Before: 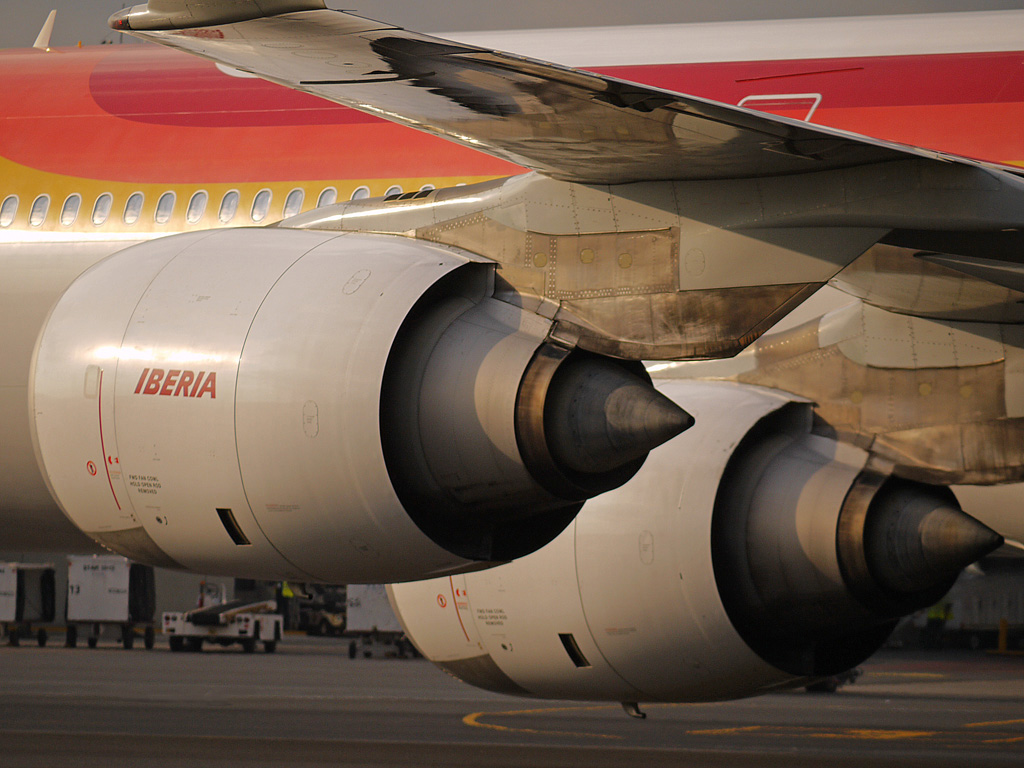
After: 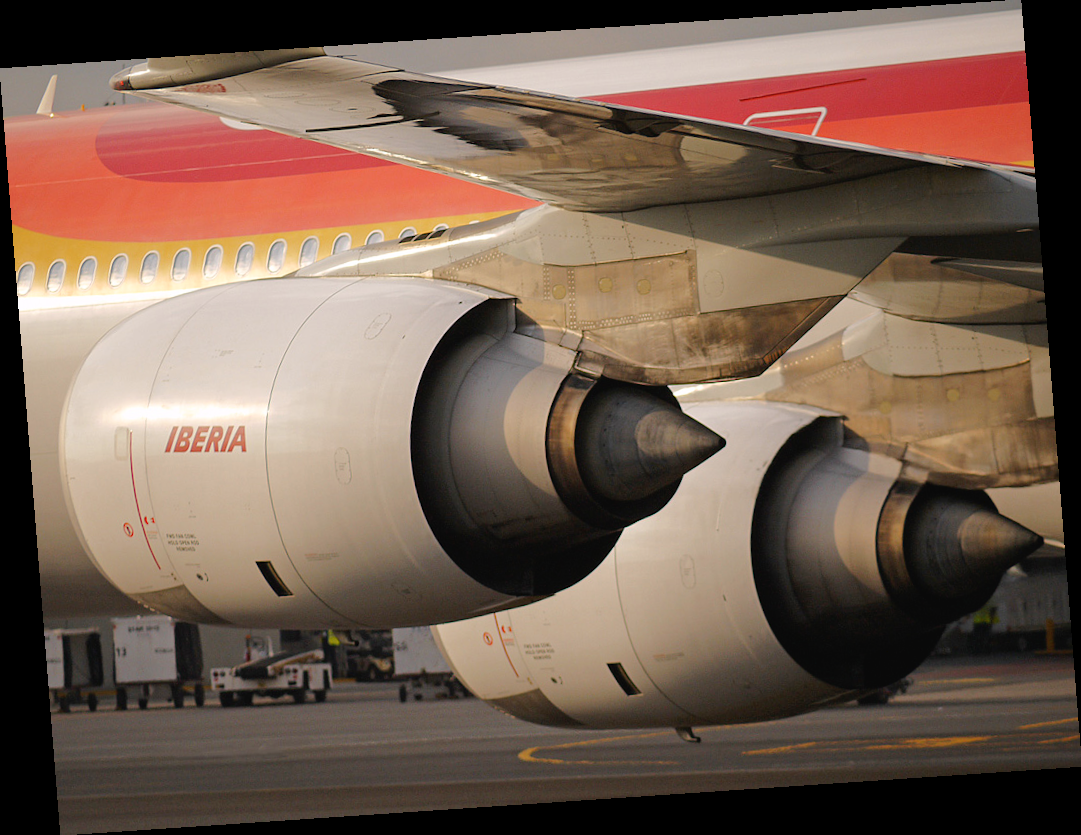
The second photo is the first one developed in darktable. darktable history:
tone curve: curves: ch0 [(0, 0) (0.003, 0.022) (0.011, 0.025) (0.025, 0.032) (0.044, 0.055) (0.069, 0.089) (0.1, 0.133) (0.136, 0.18) (0.177, 0.231) (0.224, 0.291) (0.277, 0.35) (0.335, 0.42) (0.399, 0.496) (0.468, 0.561) (0.543, 0.632) (0.623, 0.706) (0.709, 0.783) (0.801, 0.865) (0.898, 0.947) (1, 1)], preserve colors none
rotate and perspective: rotation -4.2°, shear 0.006, automatic cropping off
